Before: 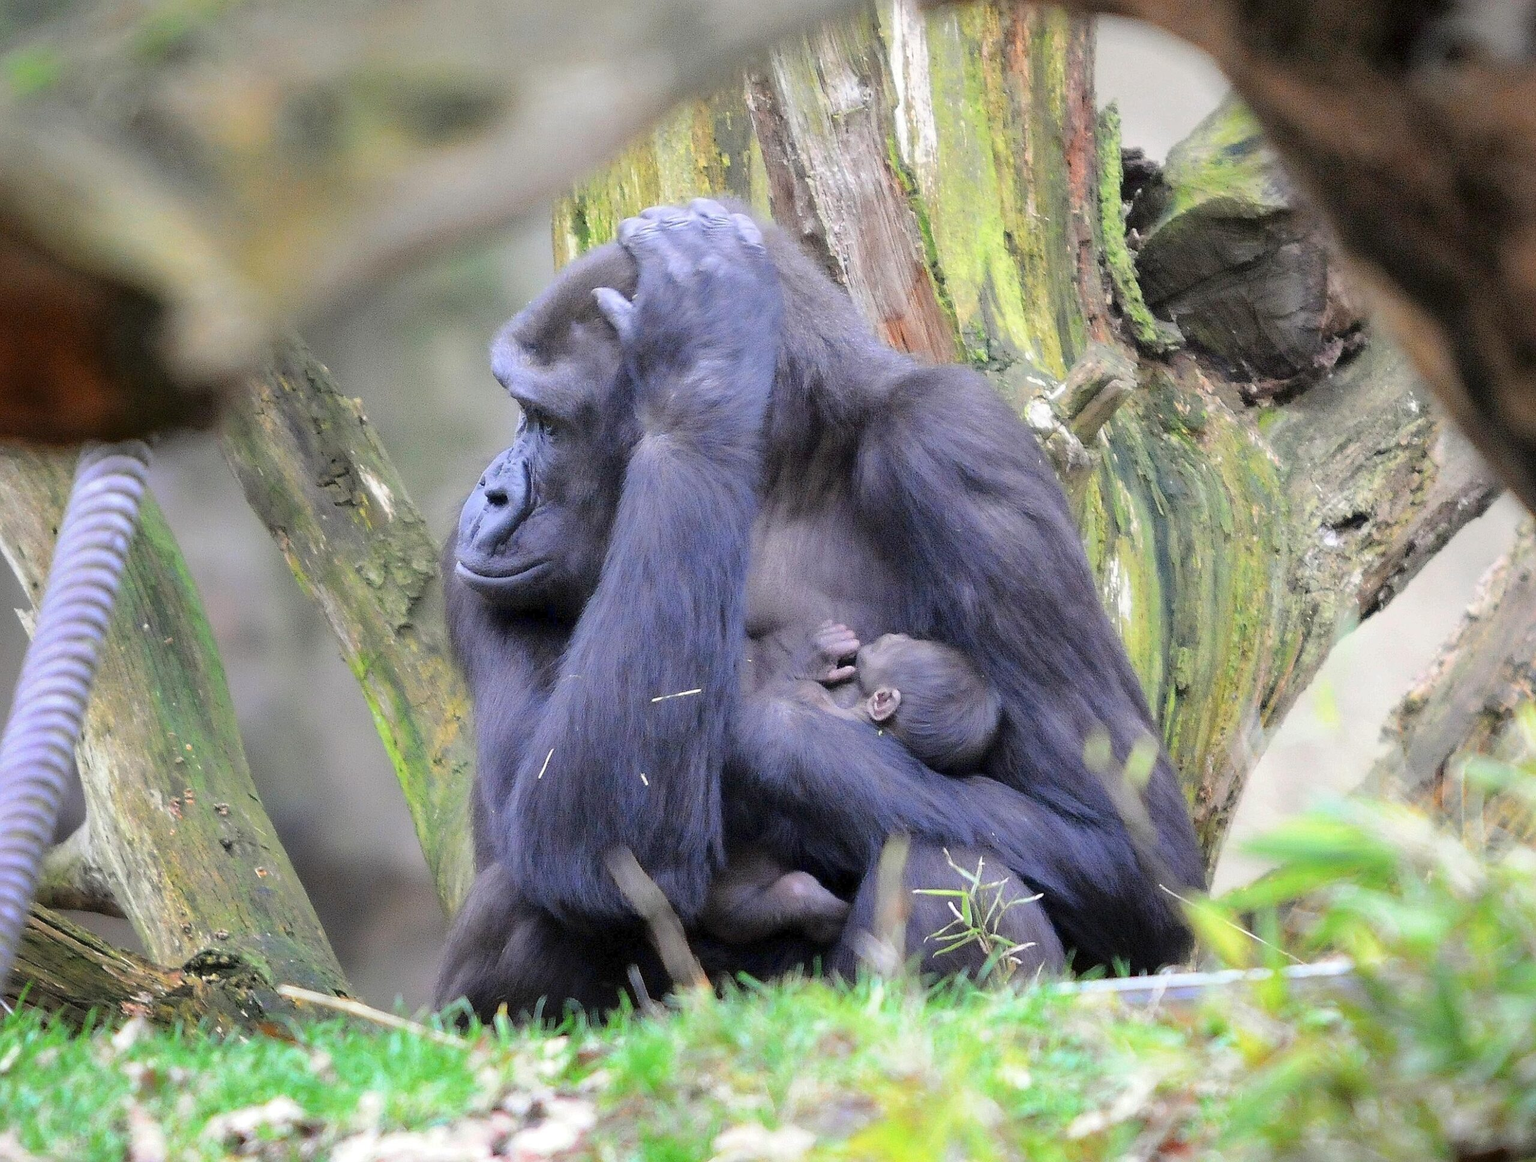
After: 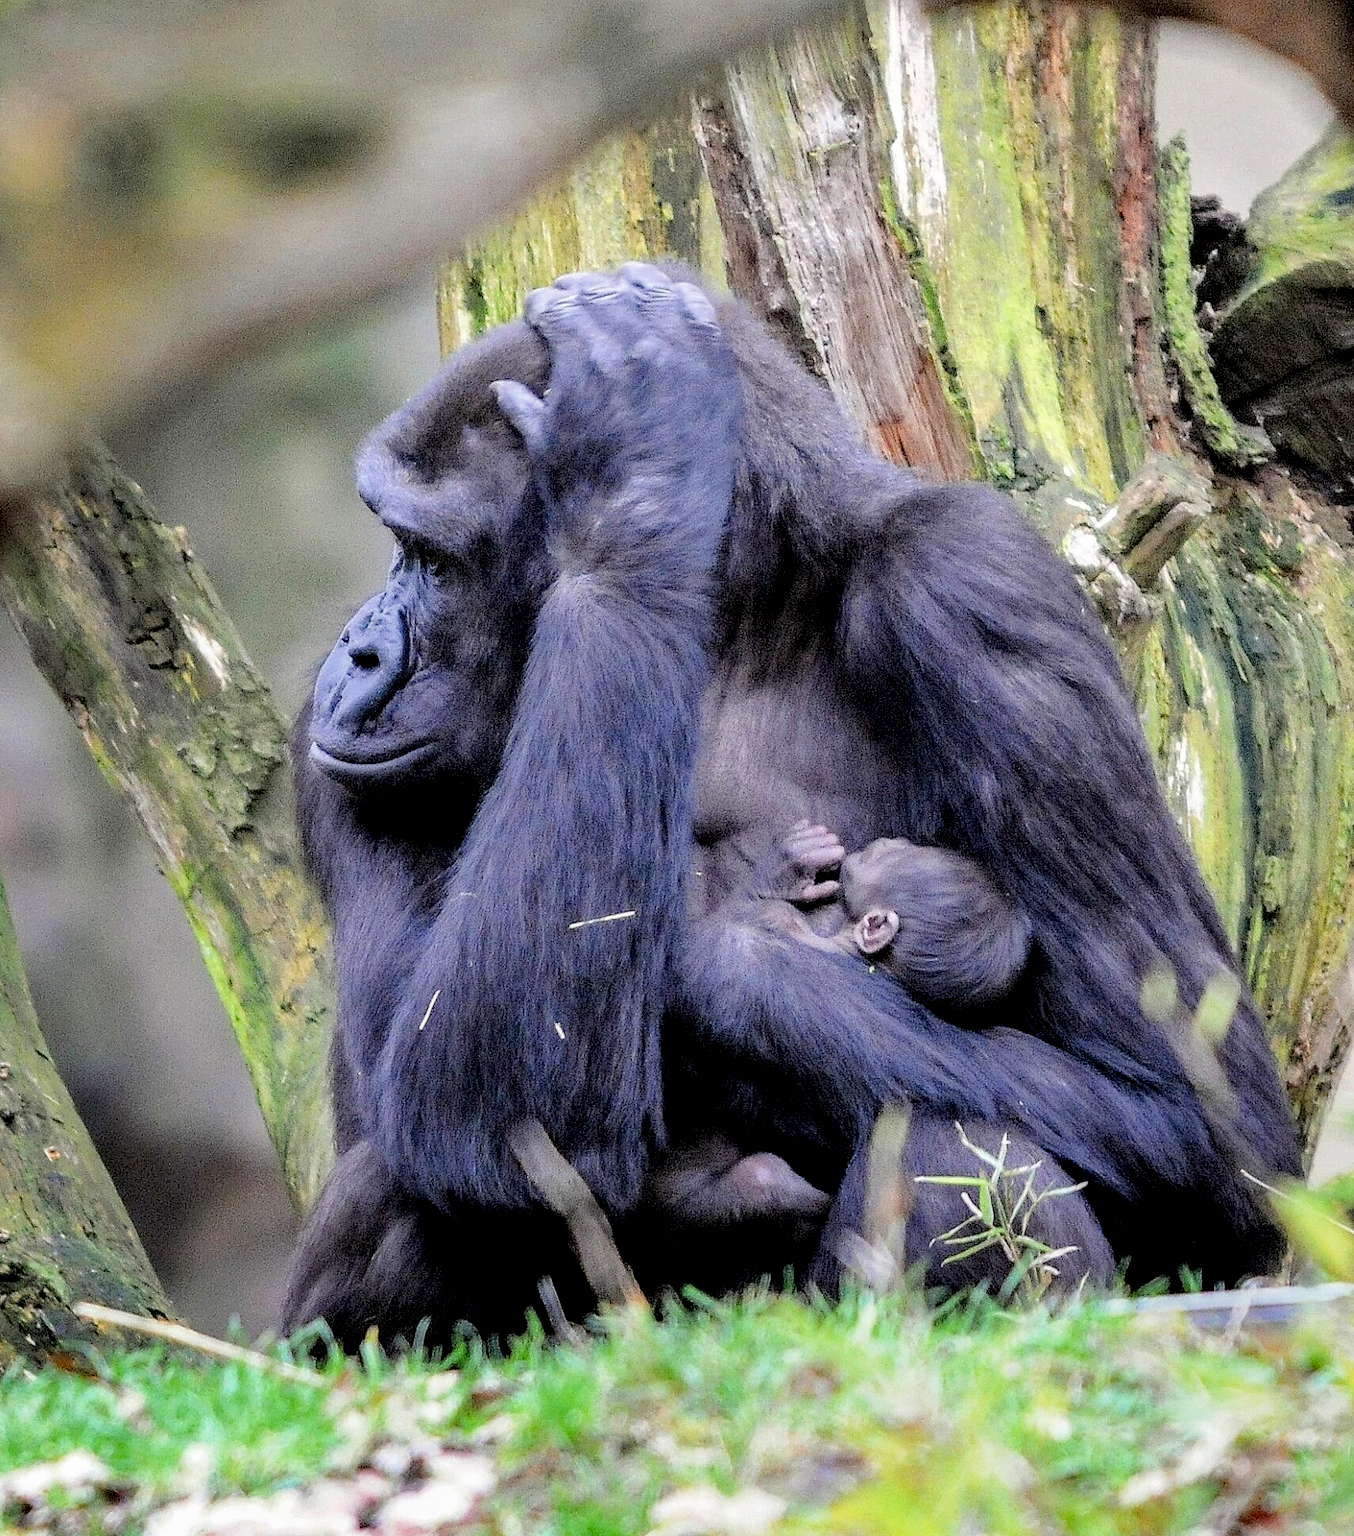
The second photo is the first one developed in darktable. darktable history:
crop and rotate: left 14.436%, right 18.898%
haze removal: strength 0.29, distance 0.25, compatibility mode true, adaptive false
local contrast: highlights 65%, shadows 54%, detail 169%, midtone range 0.514
filmic rgb: black relative exposure -7.65 EV, white relative exposure 4.56 EV, hardness 3.61
